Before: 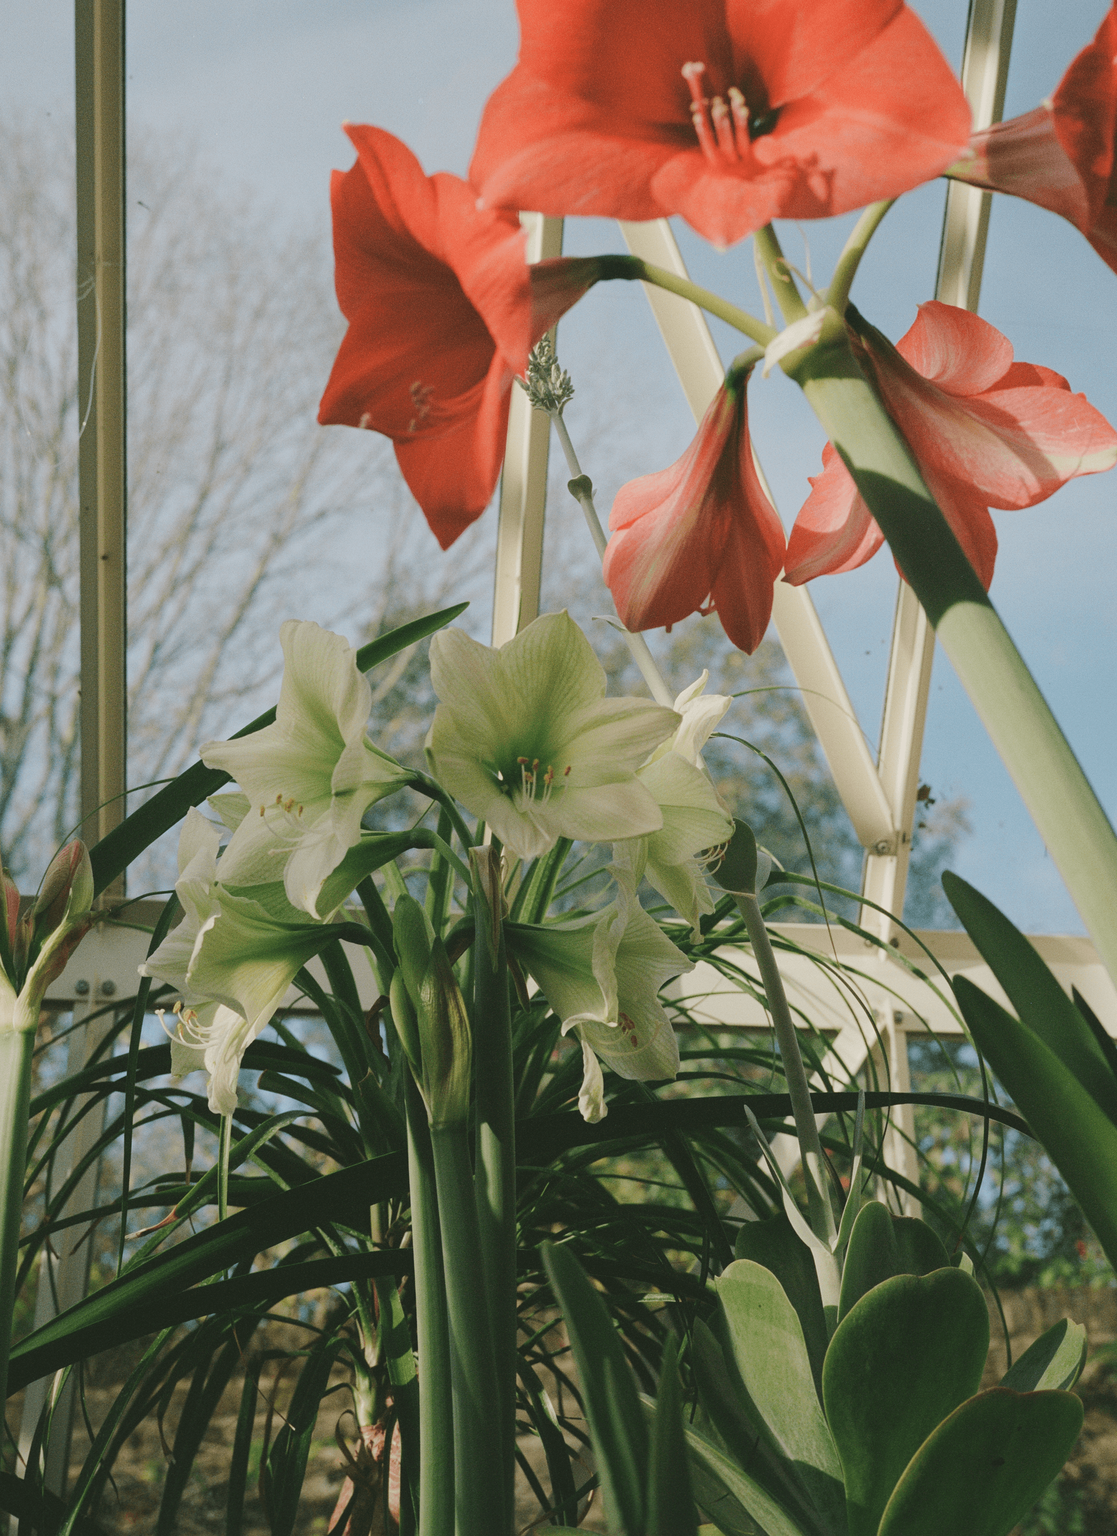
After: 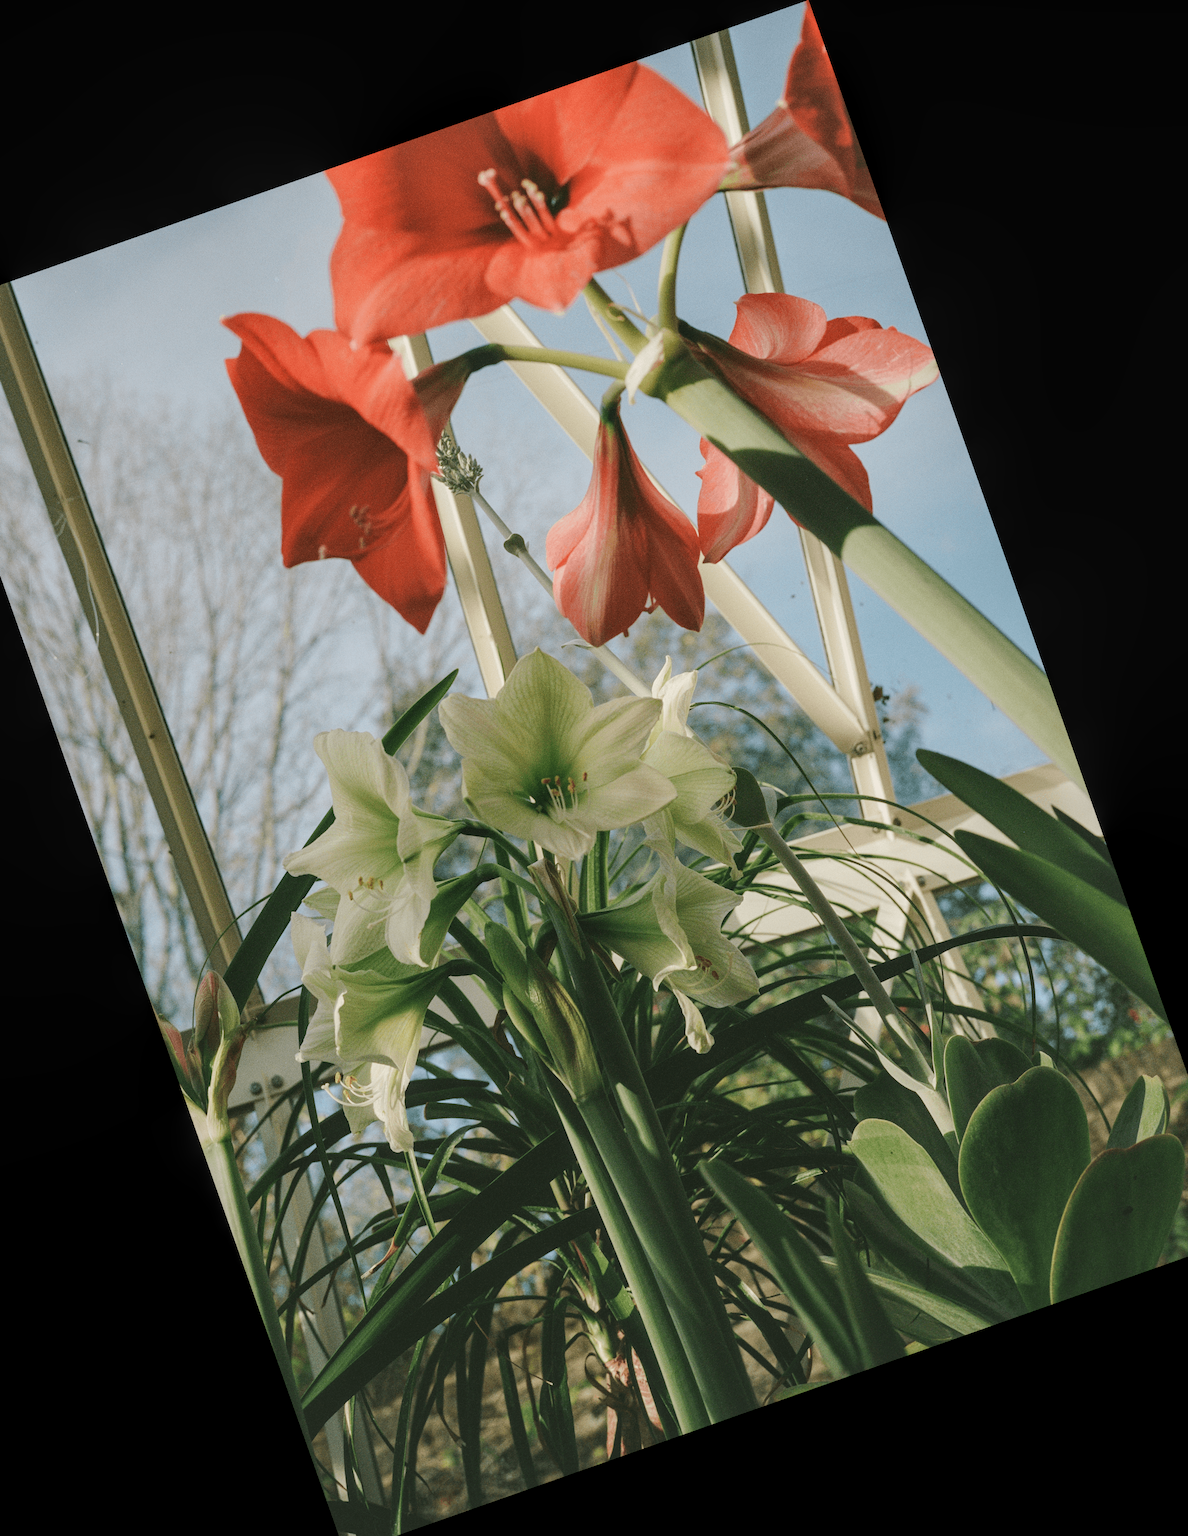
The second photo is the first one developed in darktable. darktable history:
local contrast: on, module defaults
crop and rotate: angle 19.43°, left 6.812%, right 4.125%, bottom 1.087%
exposure: exposure 0.127 EV, compensate highlight preservation false
